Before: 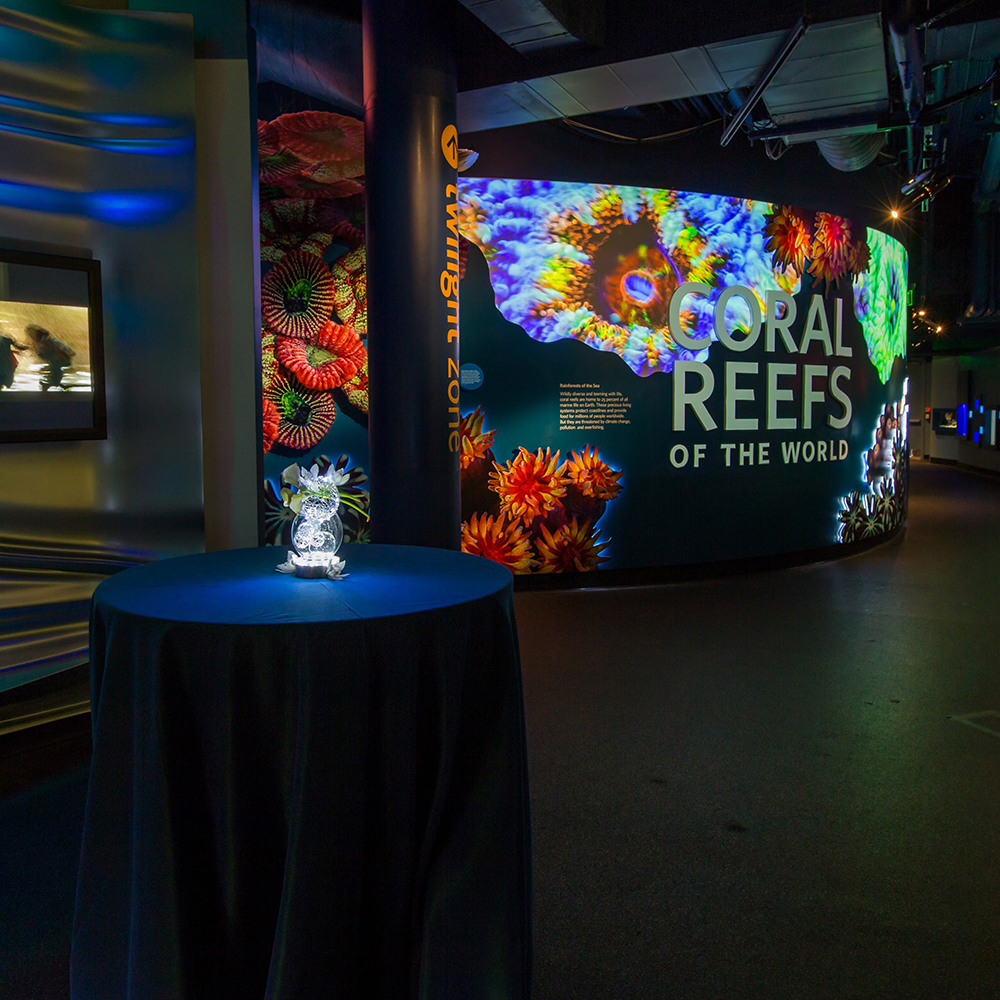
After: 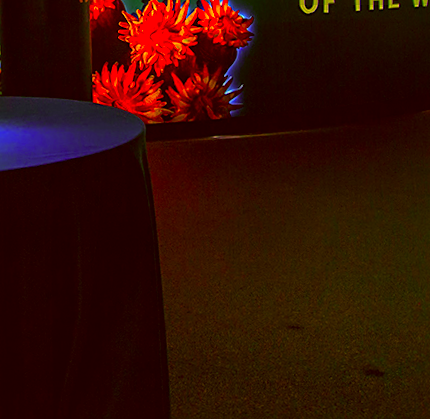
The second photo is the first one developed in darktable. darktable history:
crop: left 37.221%, top 45.169%, right 20.63%, bottom 13.777%
color zones: curves: ch0 [(0, 0.613) (0.01, 0.613) (0.245, 0.448) (0.498, 0.529) (0.642, 0.665) (0.879, 0.777) (0.99, 0.613)]; ch1 [(0, 0) (0.143, 0) (0.286, 0) (0.429, 0) (0.571, 0) (0.714, 0) (0.857, 0)], mix -121.96%
local contrast: on, module defaults
sharpen: on, module defaults
tone equalizer: on, module defaults
color correction: highlights a* 10.44, highlights b* 30.04, shadows a* 2.73, shadows b* 17.51, saturation 1.72
rotate and perspective: rotation -1.24°, automatic cropping off
